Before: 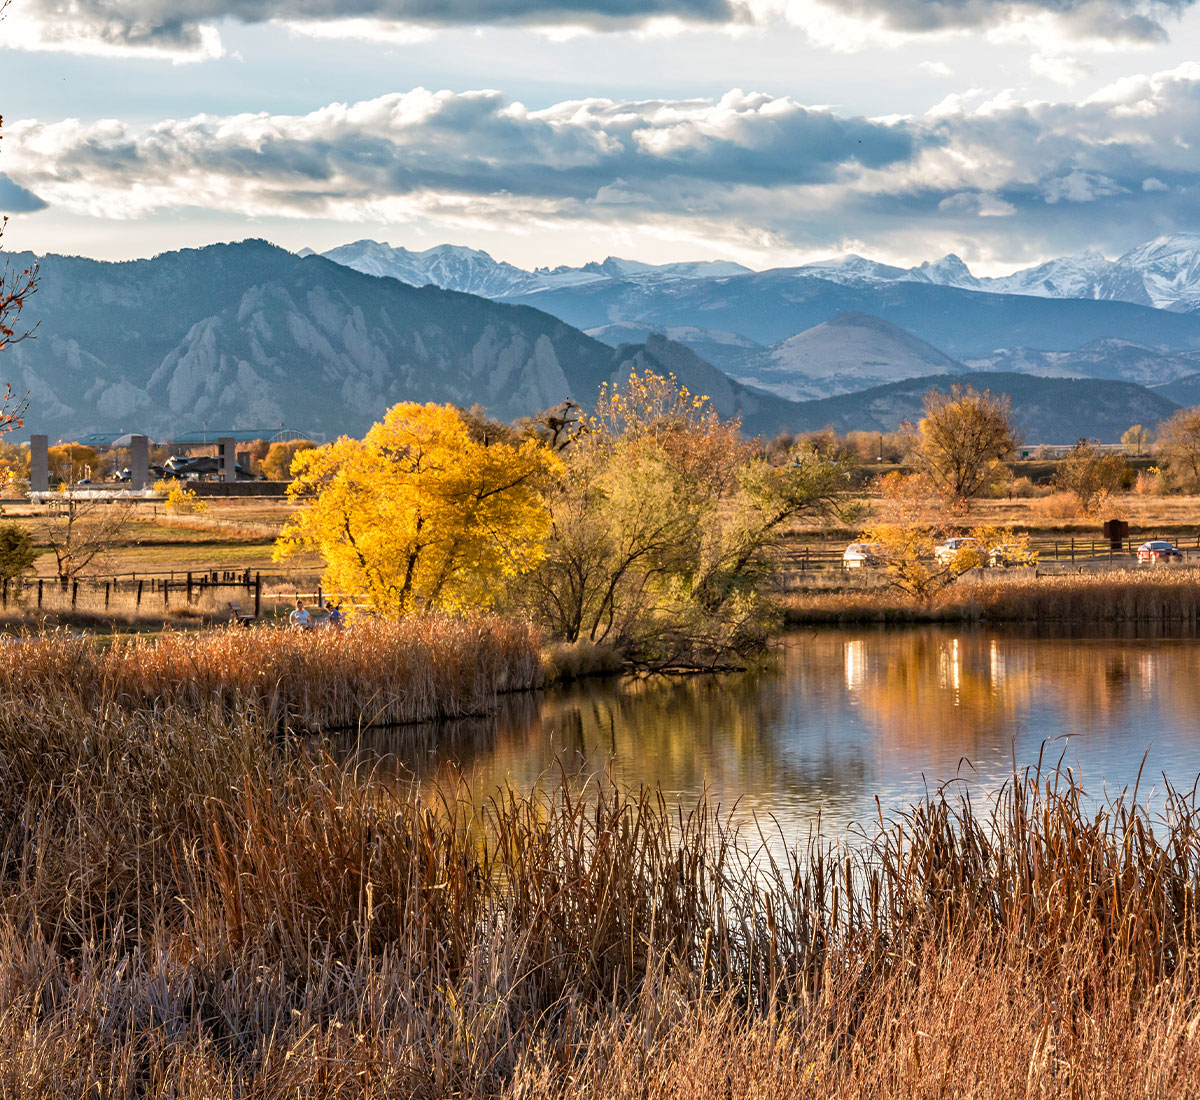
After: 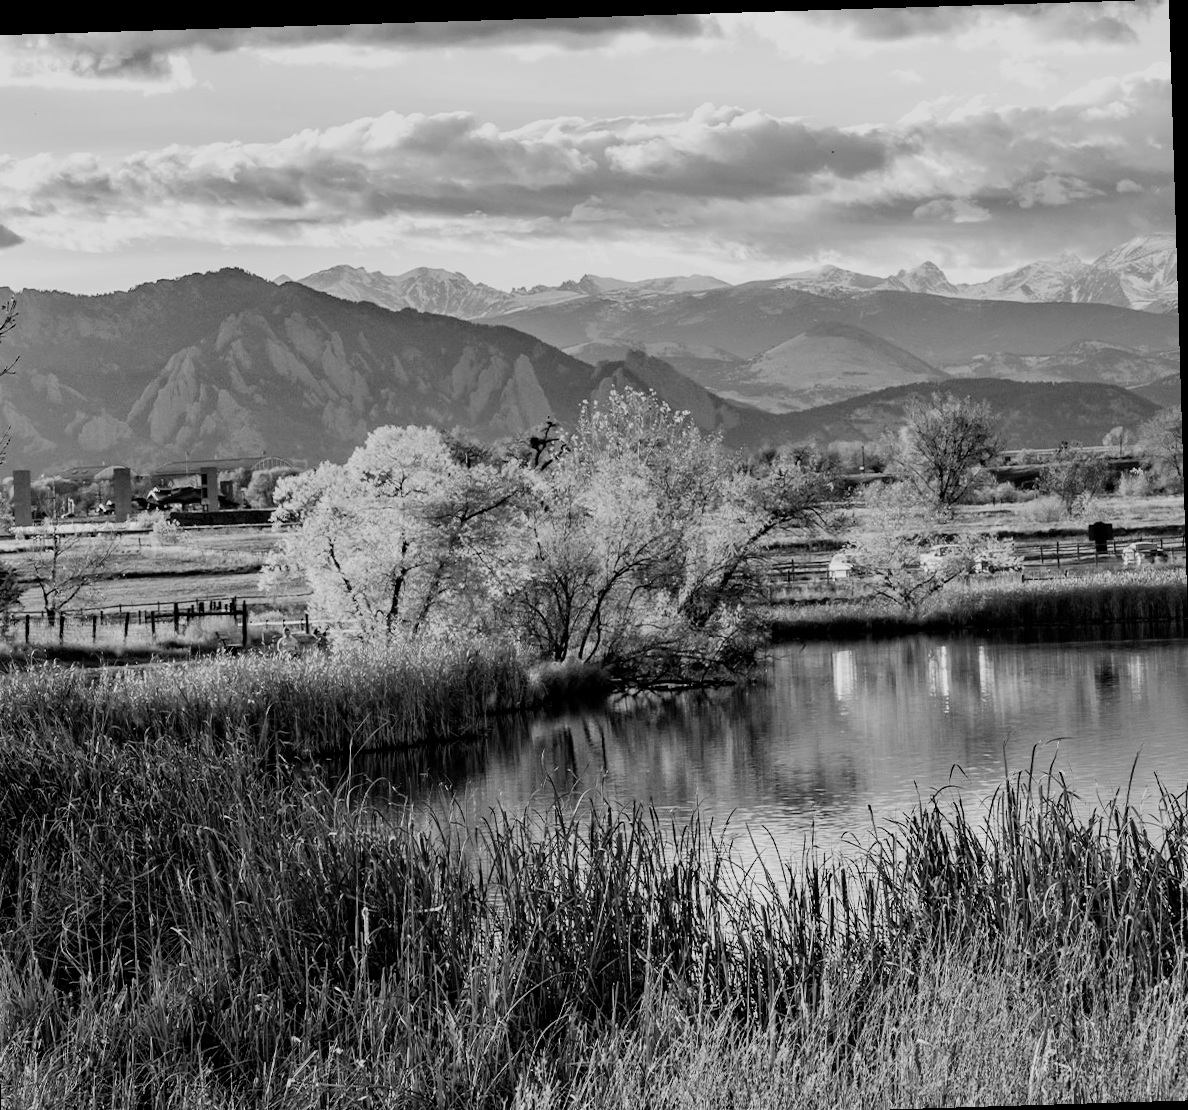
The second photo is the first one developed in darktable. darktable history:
filmic rgb: black relative exposure -5 EV, hardness 2.88, contrast 1.2, highlights saturation mix -30%
crop and rotate: left 2.536%, right 1.107%, bottom 2.246%
rotate and perspective: rotation -1.75°, automatic cropping off
monochrome: a 32, b 64, size 2.3
